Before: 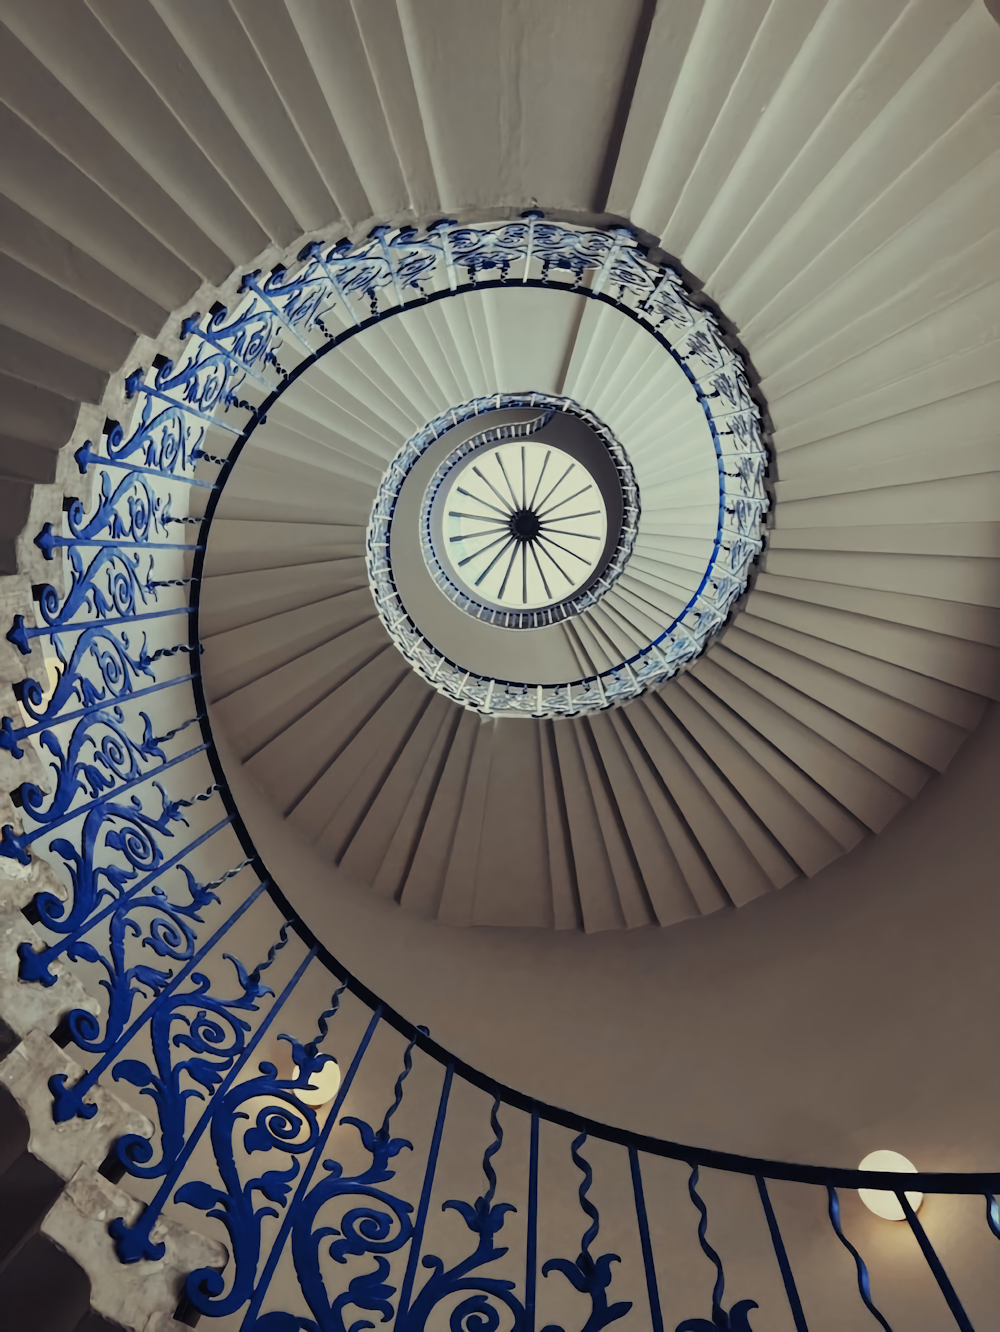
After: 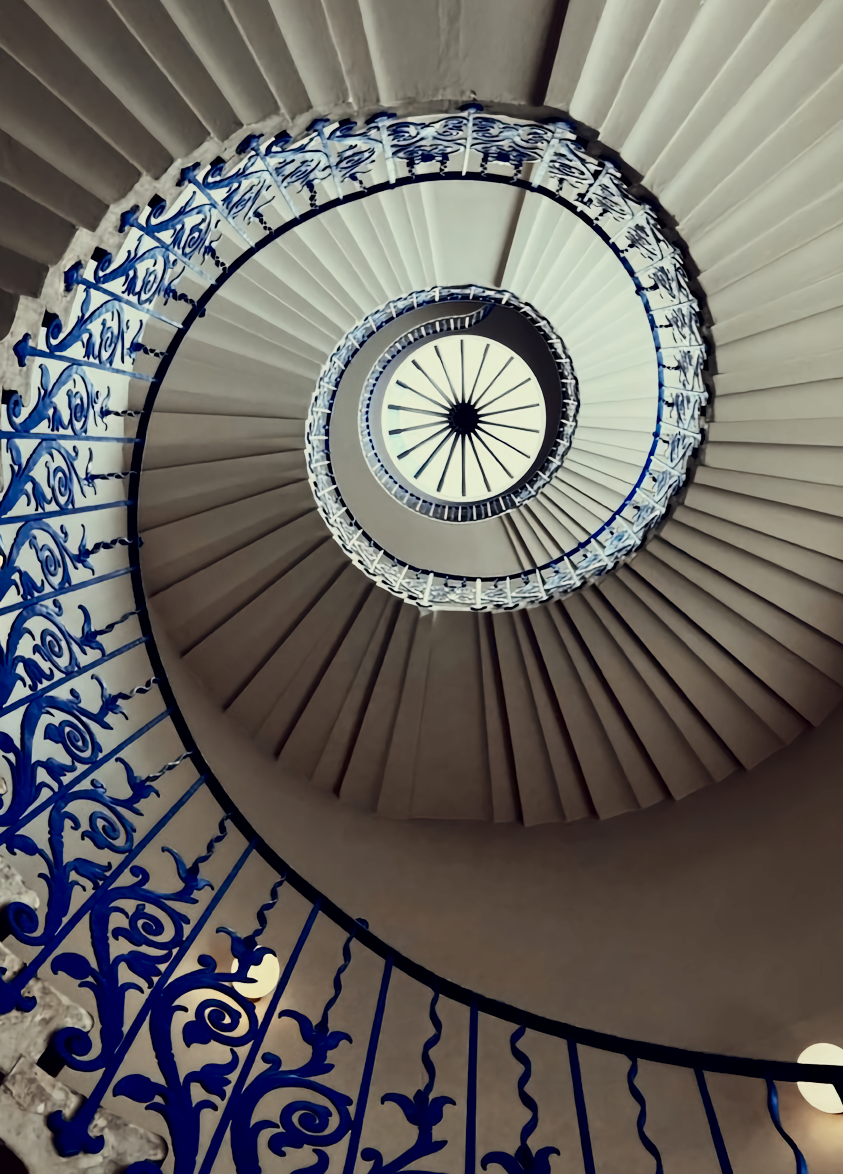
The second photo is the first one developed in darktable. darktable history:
crop: left 6.143%, top 8.104%, right 9.529%, bottom 3.729%
contrast brightness saturation: contrast 0.283
exposure: black level correction 0.011, compensate exposure bias true, compensate highlight preservation false
